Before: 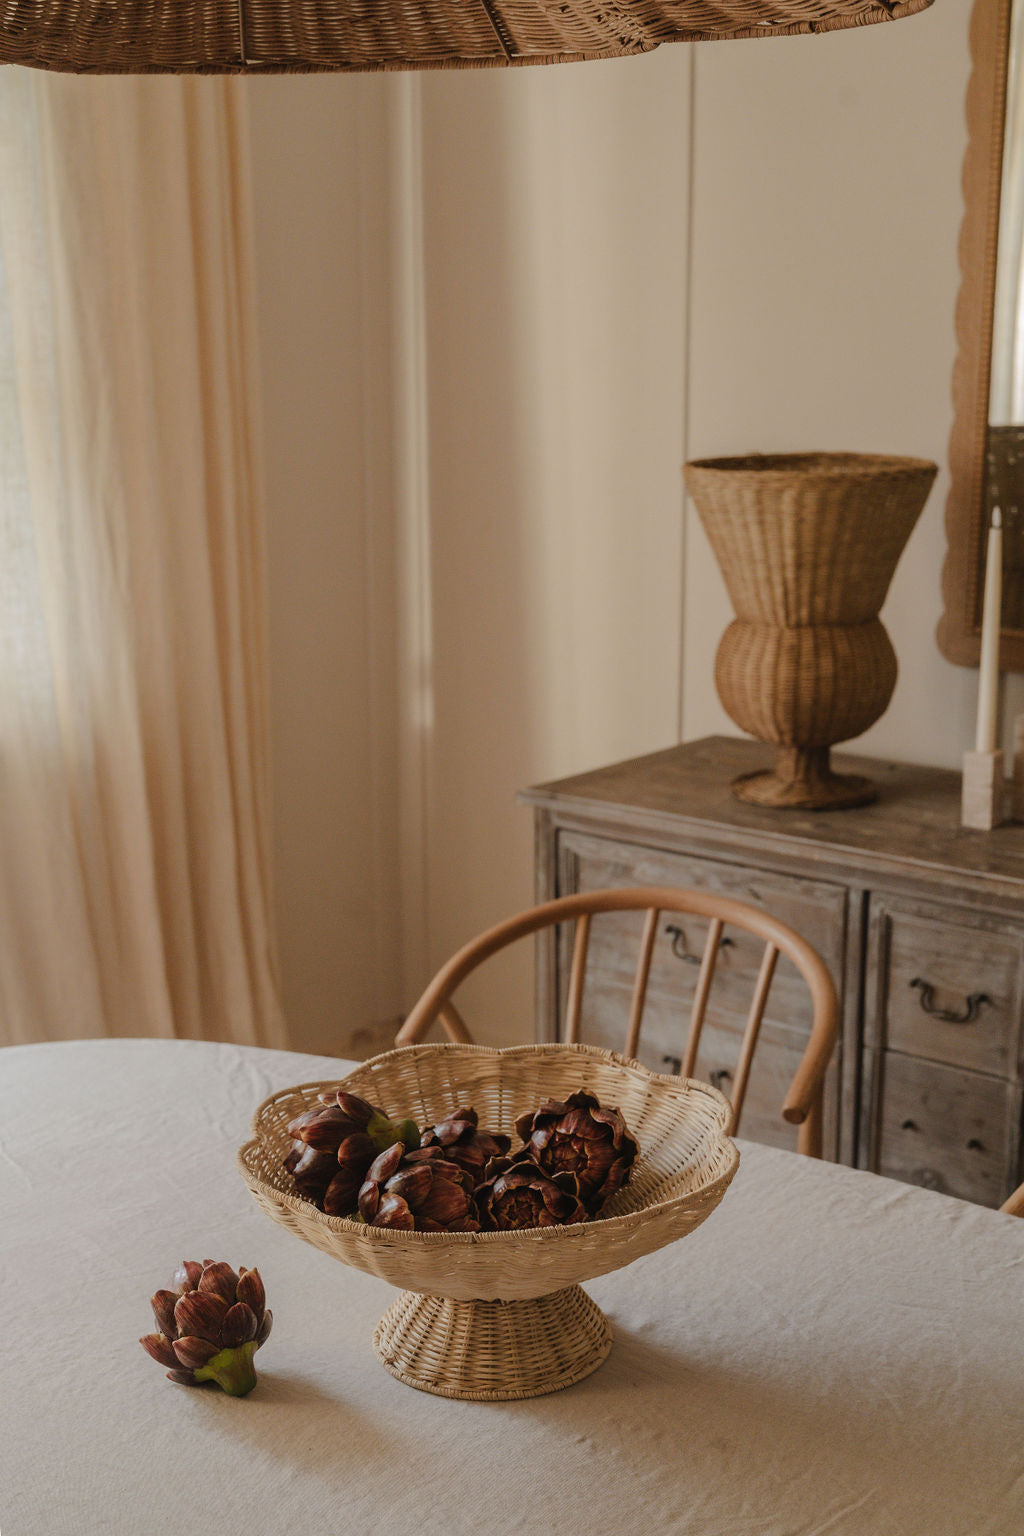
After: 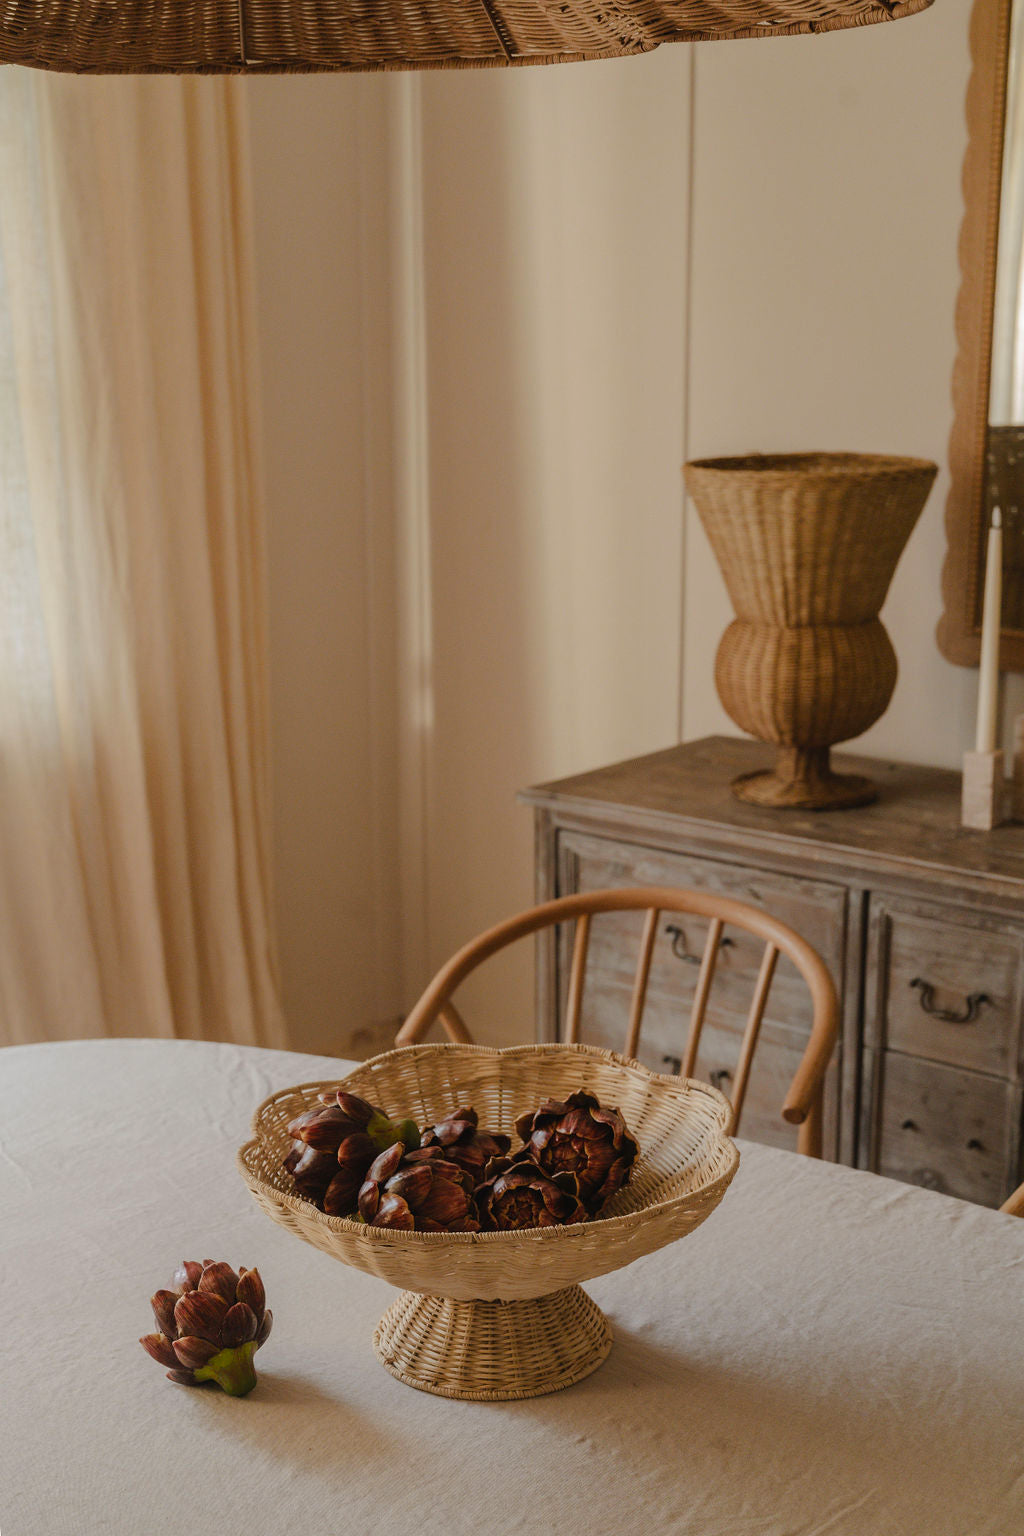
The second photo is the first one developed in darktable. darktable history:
color balance rgb: perceptual saturation grading › global saturation 10%, global vibrance 10%
exposure: compensate highlight preservation false
